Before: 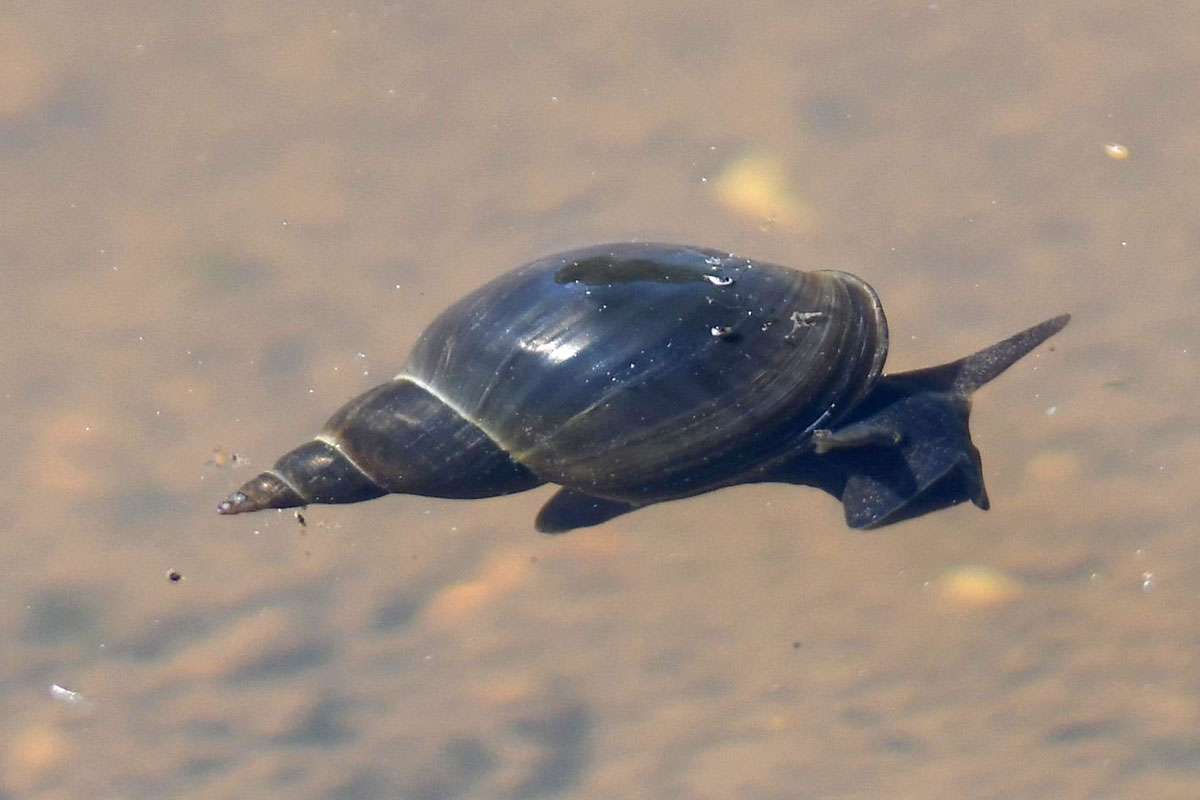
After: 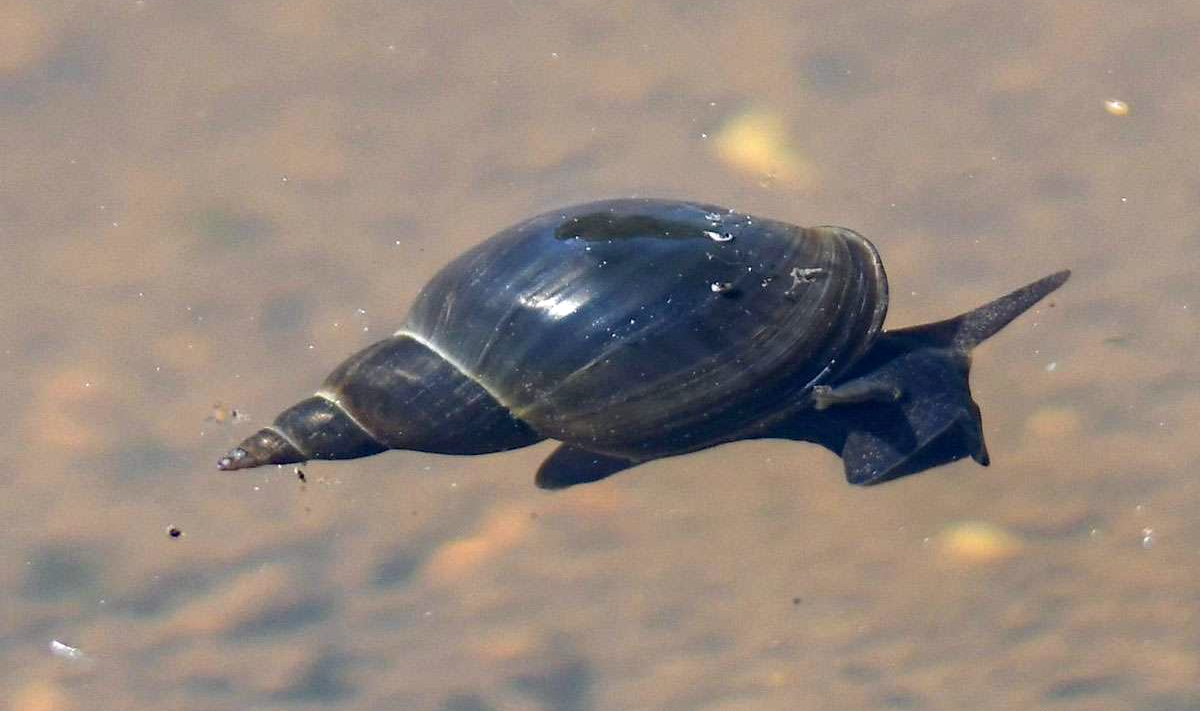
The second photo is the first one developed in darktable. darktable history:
exposure: exposure -0.047 EV, compensate exposure bias true, compensate highlight preservation false
crop and rotate: top 5.544%, bottom 5.58%
haze removal: compatibility mode true, adaptive false
